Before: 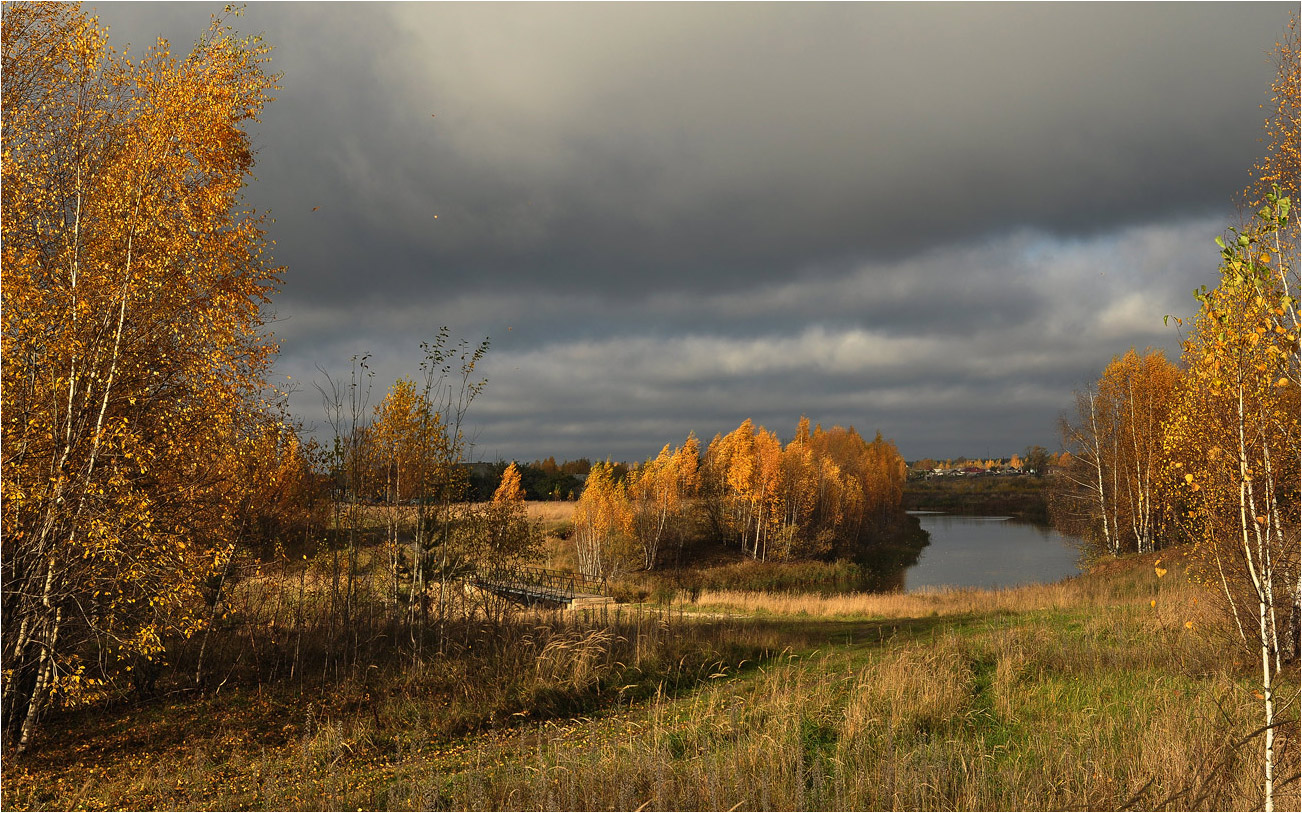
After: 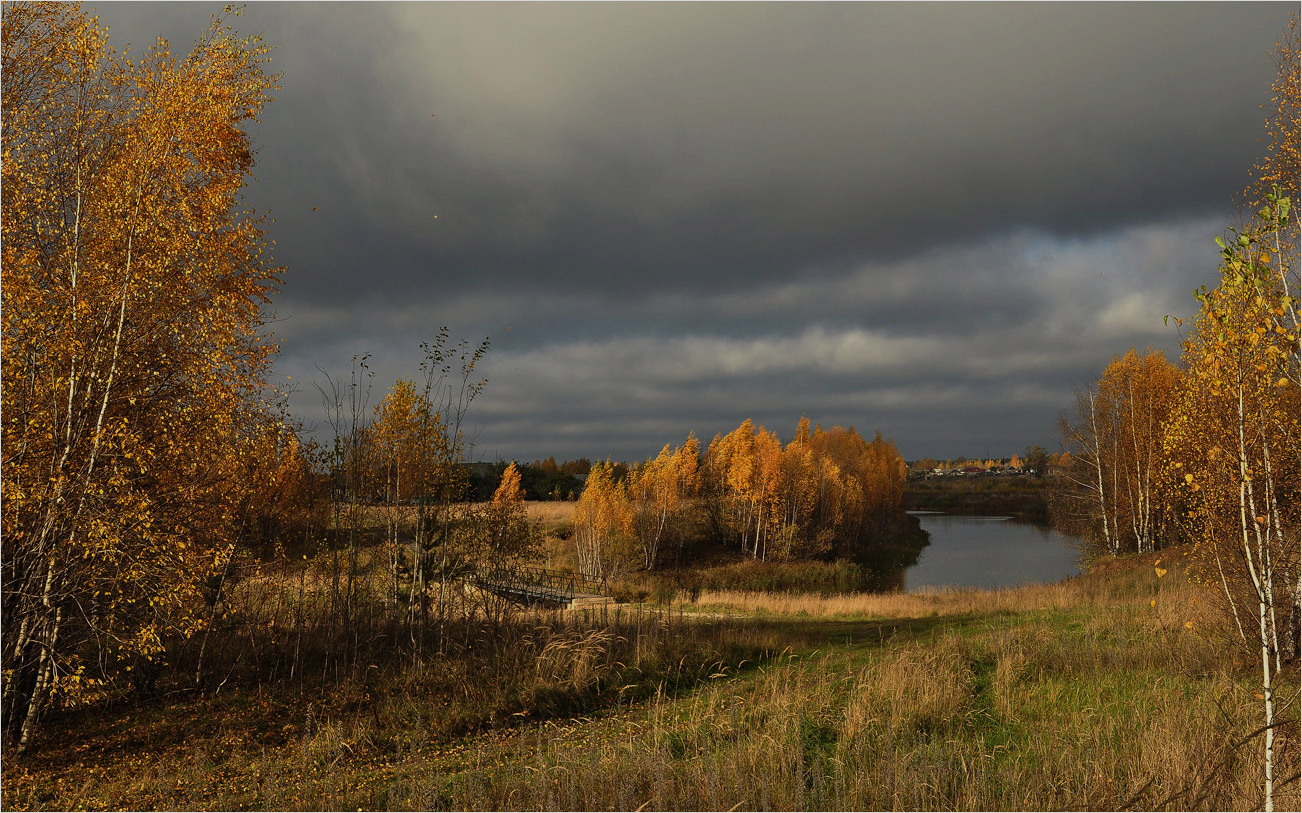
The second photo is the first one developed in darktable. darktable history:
exposure: exposure -0.556 EV, compensate highlight preservation false
